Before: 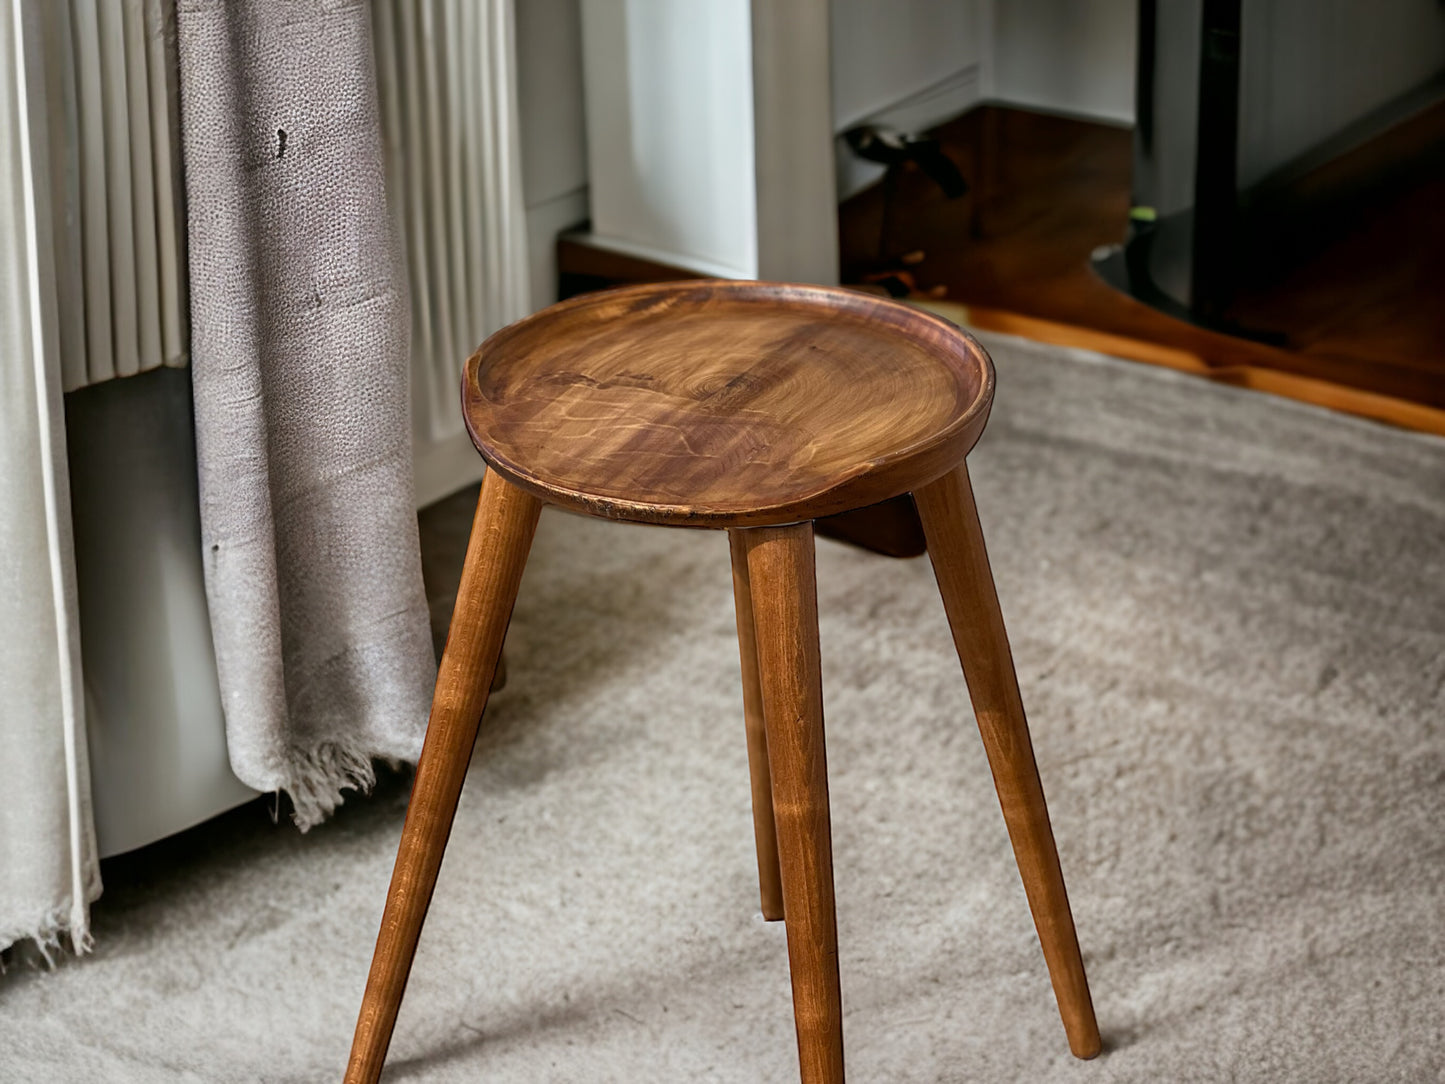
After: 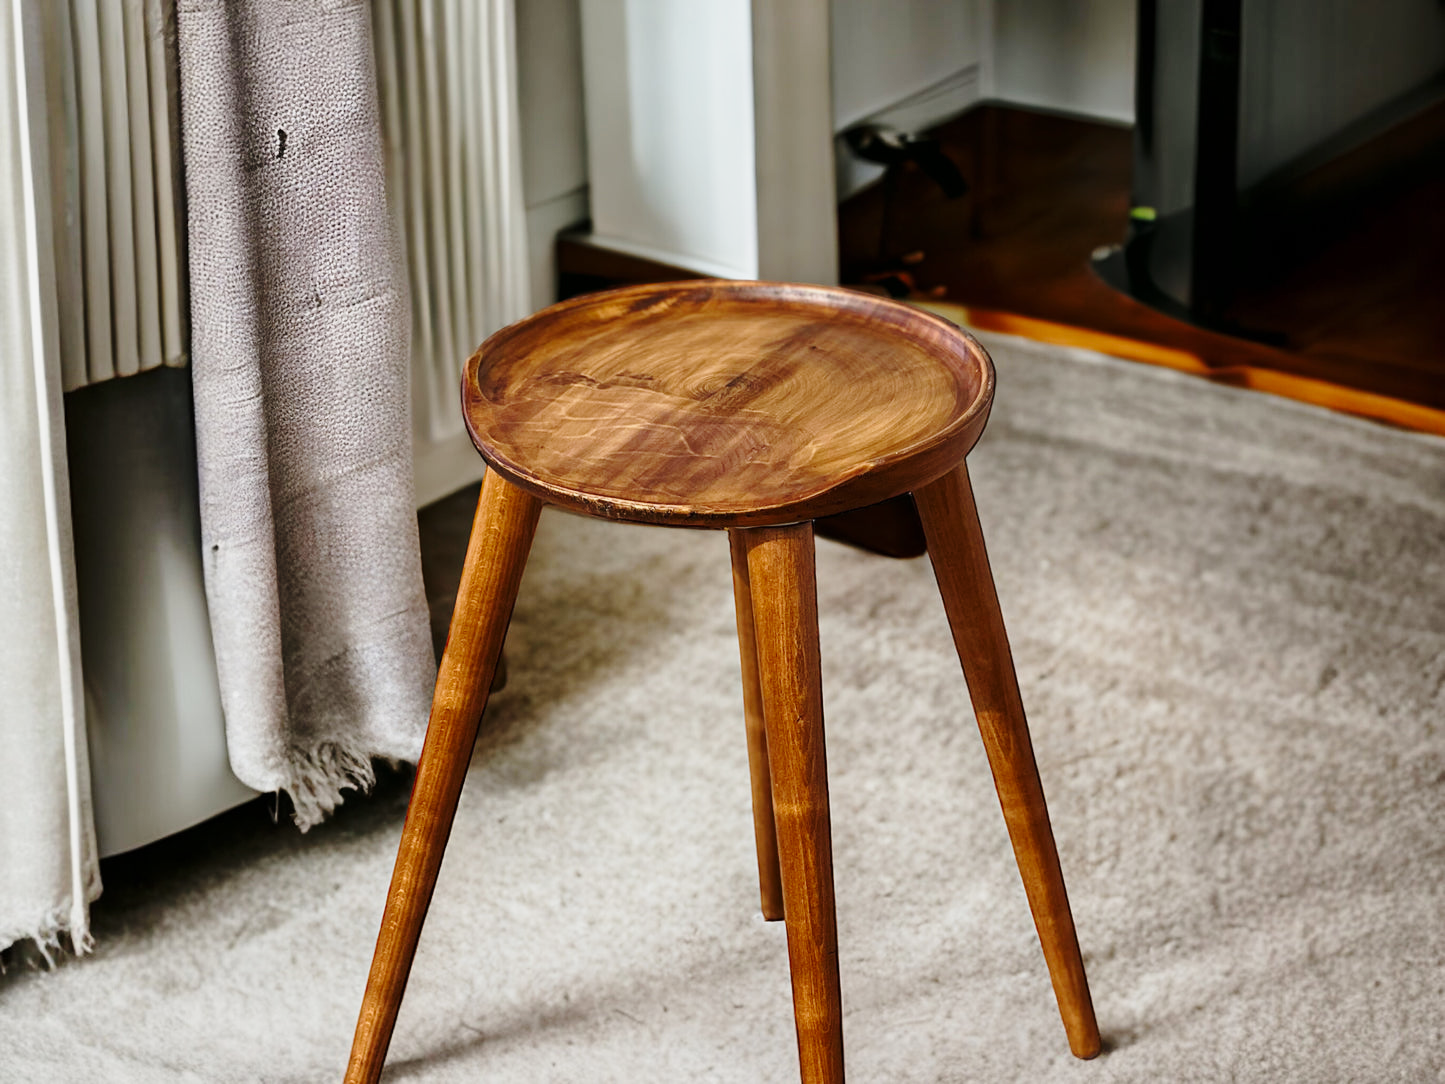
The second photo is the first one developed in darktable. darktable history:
base curve: curves: ch0 [(0, 0) (0.028, 0.03) (0.121, 0.232) (0.46, 0.748) (0.859, 0.968) (1, 1)], preserve colors none
exposure: exposure -0.426 EV, compensate highlight preservation false
